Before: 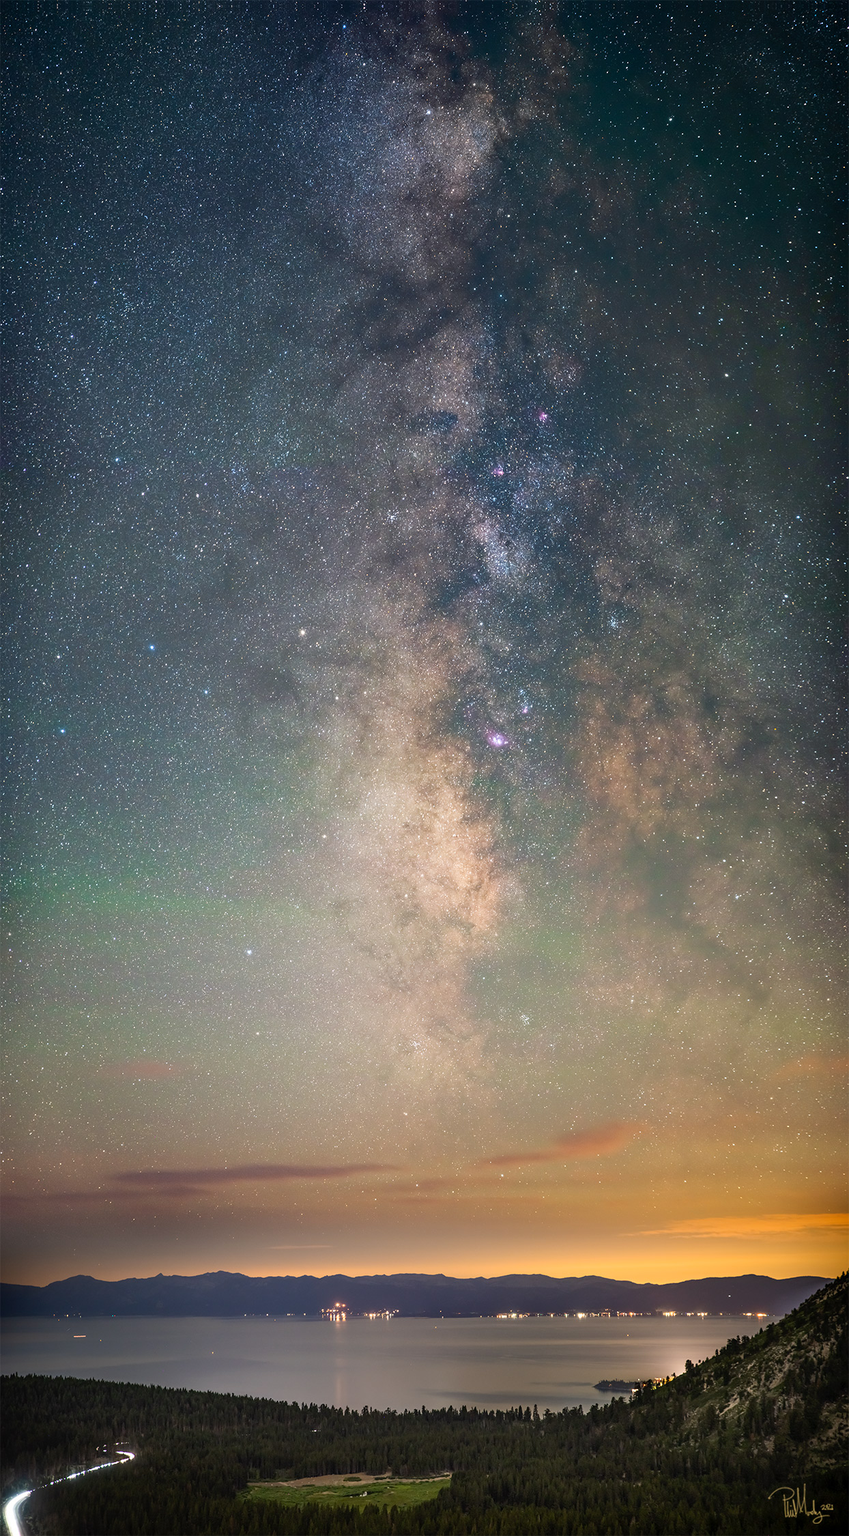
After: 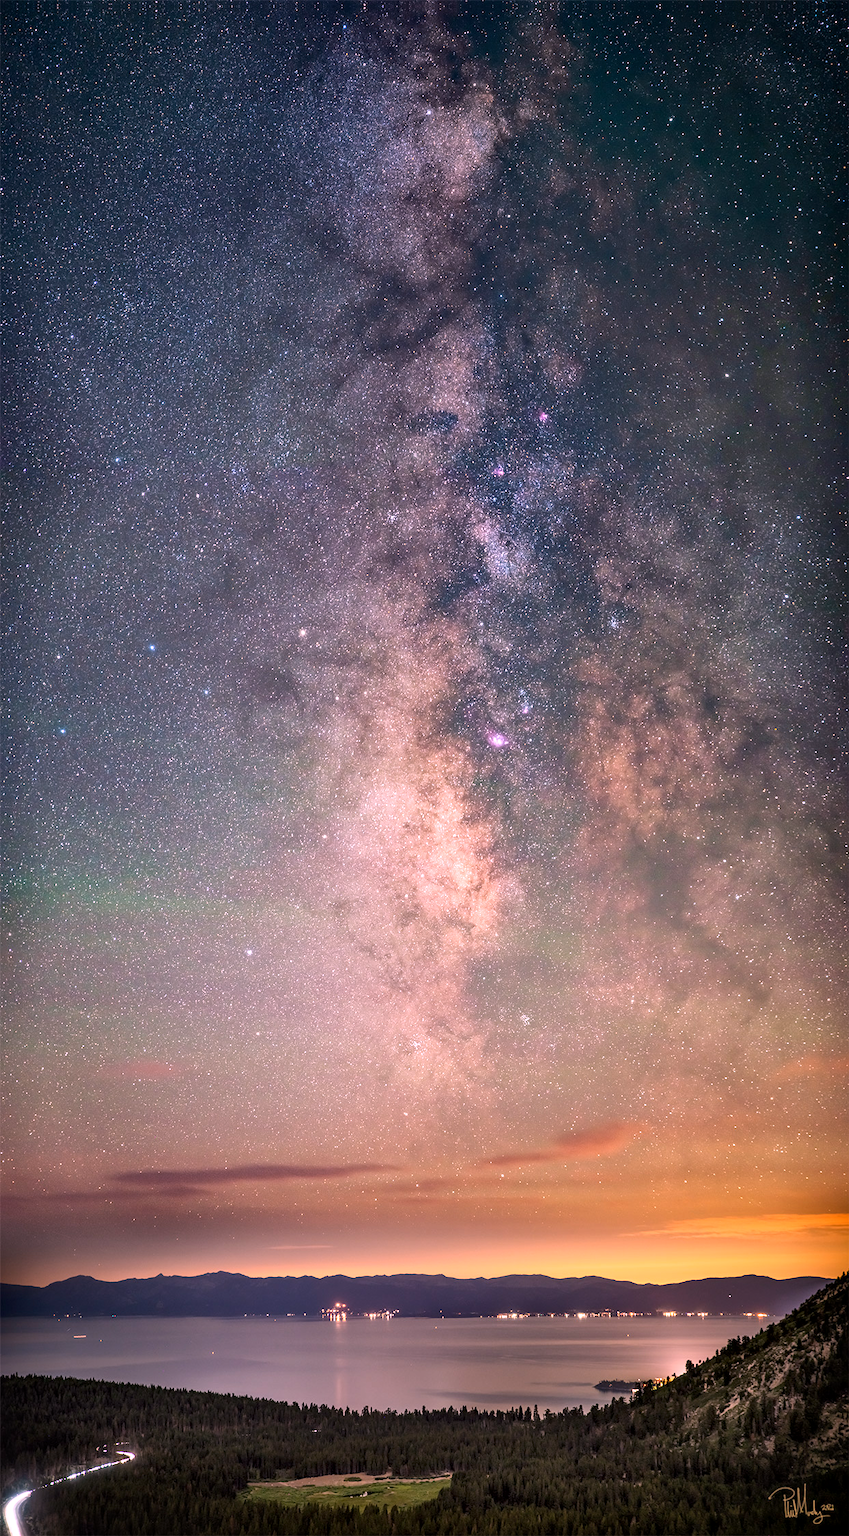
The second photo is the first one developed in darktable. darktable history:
white balance: red 1.188, blue 1.11
local contrast: mode bilateral grid, contrast 20, coarseness 50, detail 159%, midtone range 0.2
